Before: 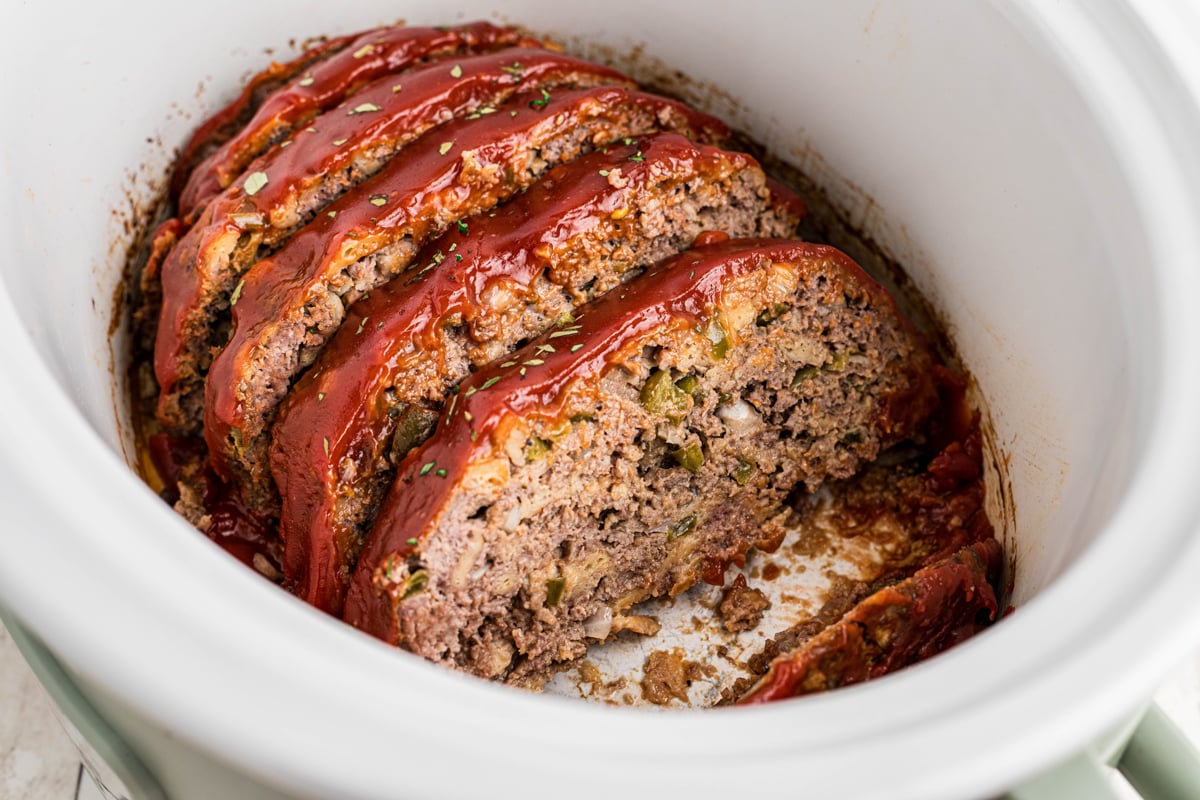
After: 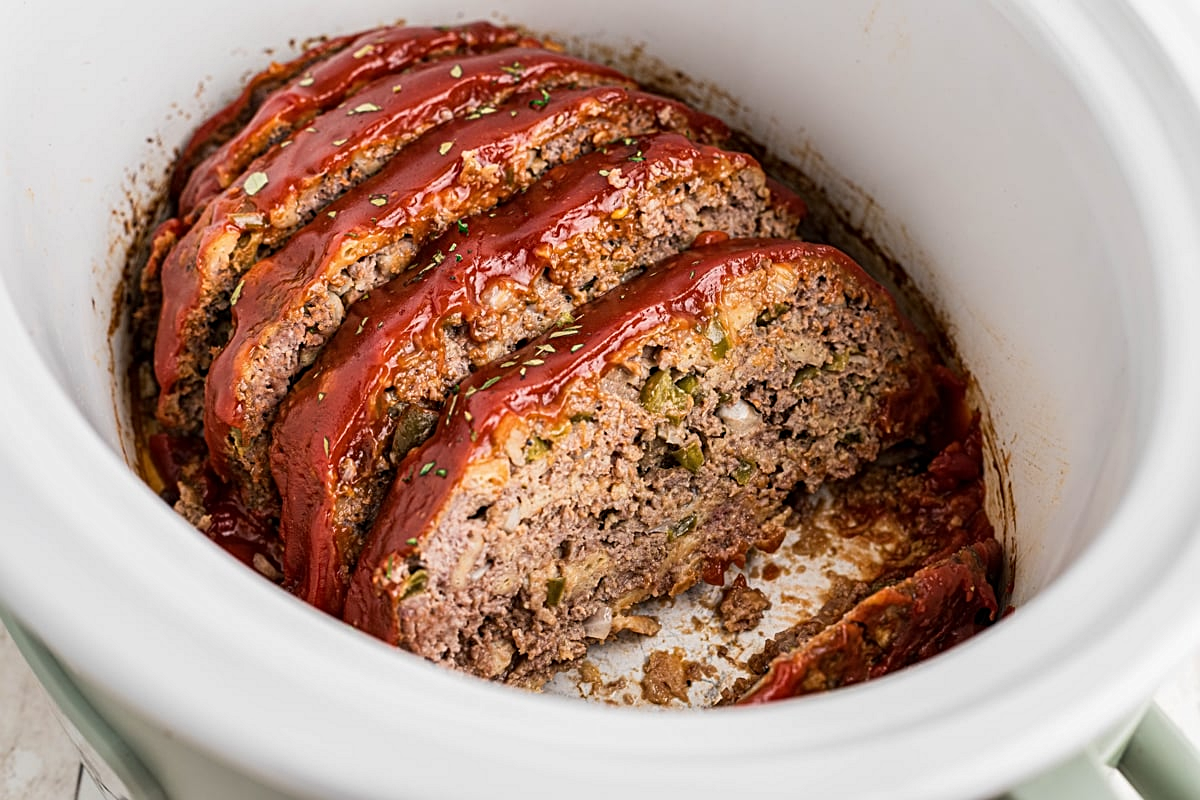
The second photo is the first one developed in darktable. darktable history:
exposure: exposure -0.021 EV, compensate highlight preservation false
sharpen: radius 2.167, amount 0.381, threshold 0
